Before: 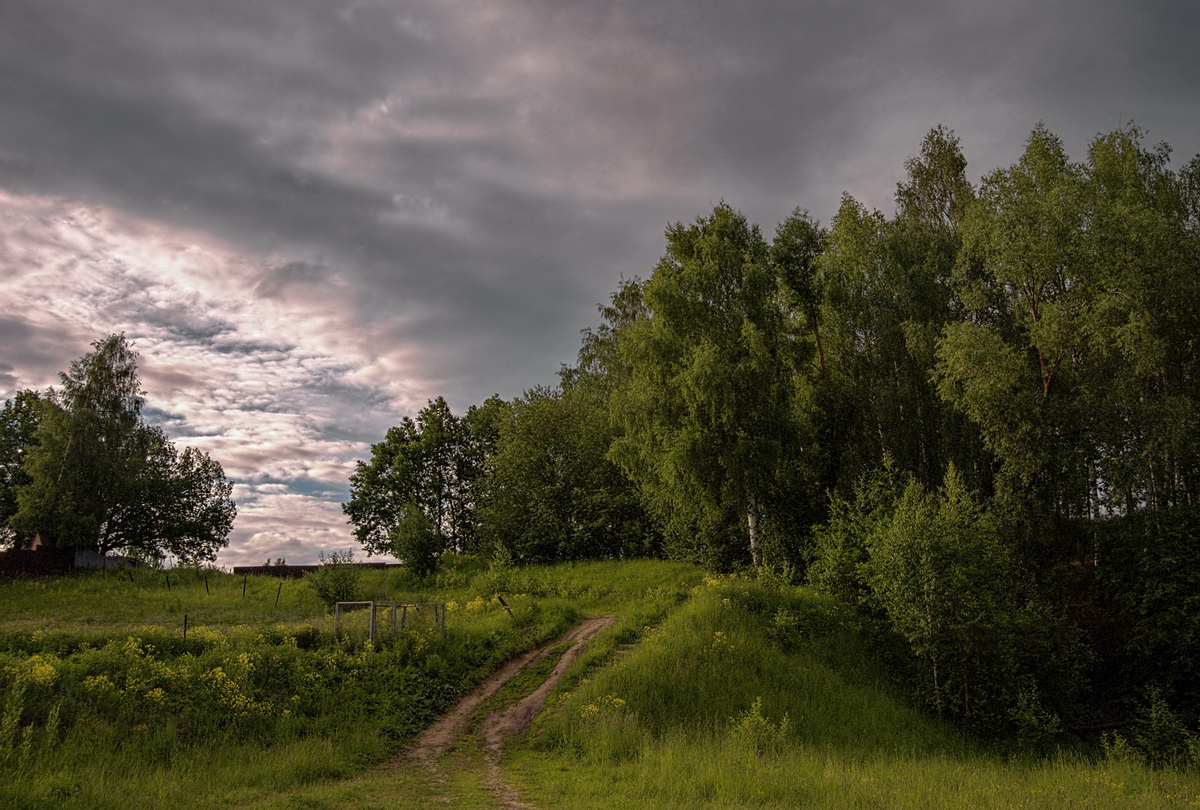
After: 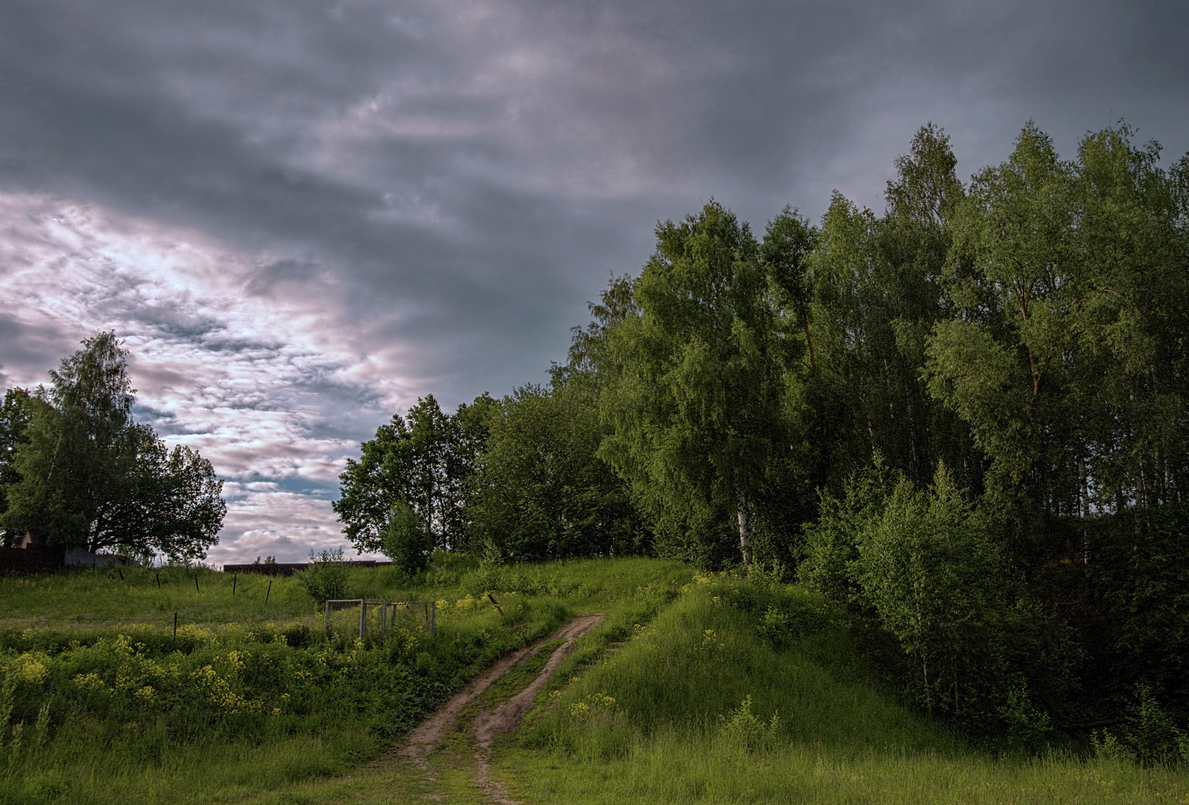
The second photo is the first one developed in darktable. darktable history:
color calibration: x 0.37, y 0.382, temperature 4317.27 K
crop and rotate: left 0.845%, top 0.338%, bottom 0.251%
